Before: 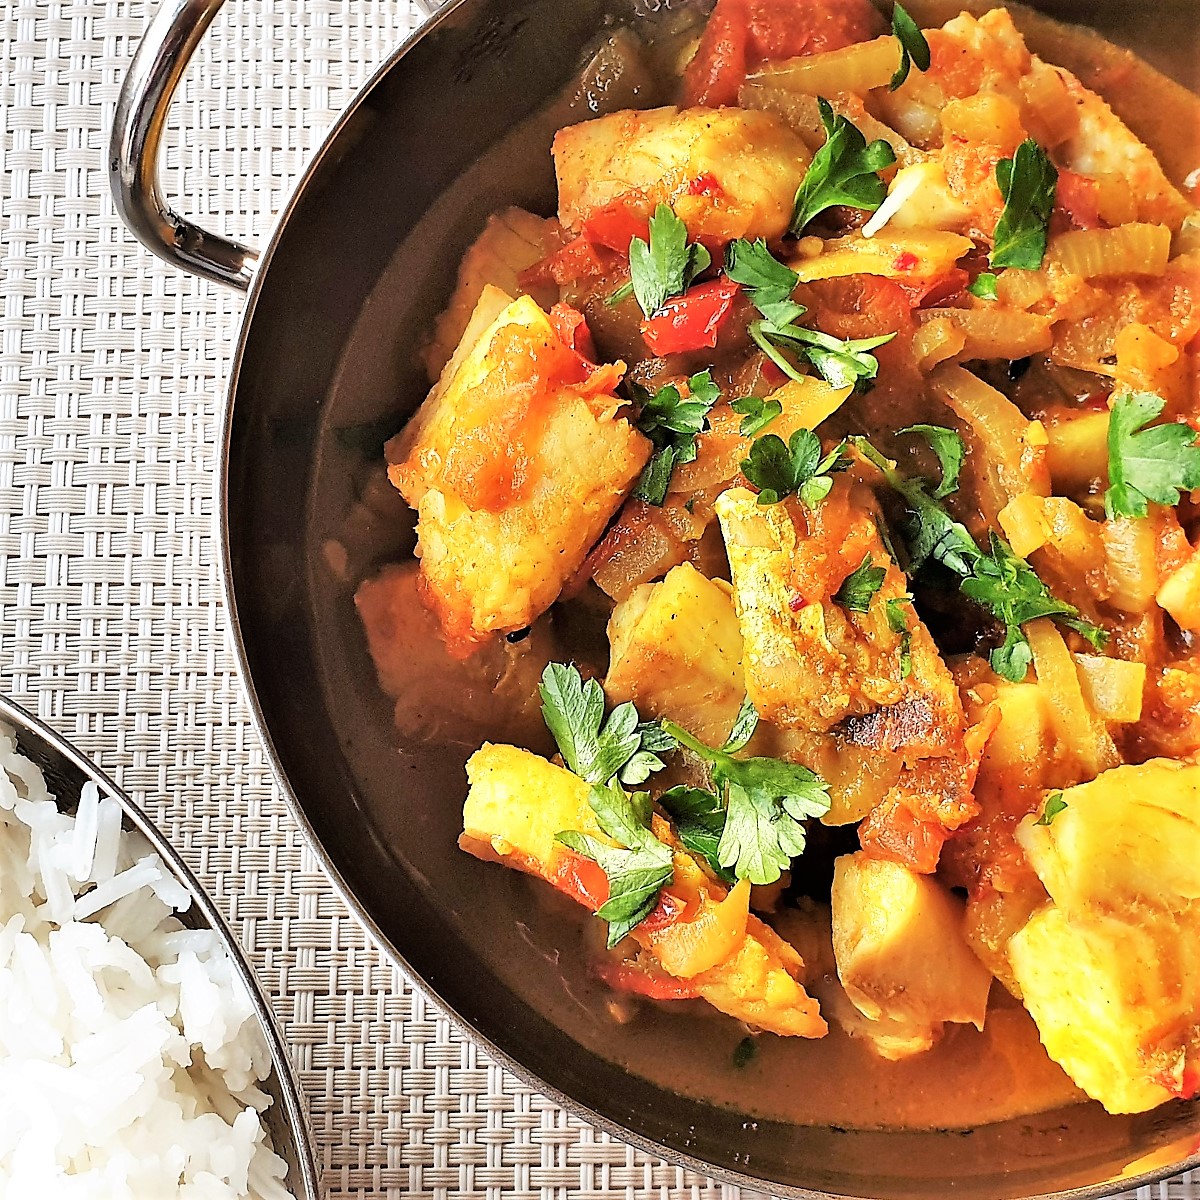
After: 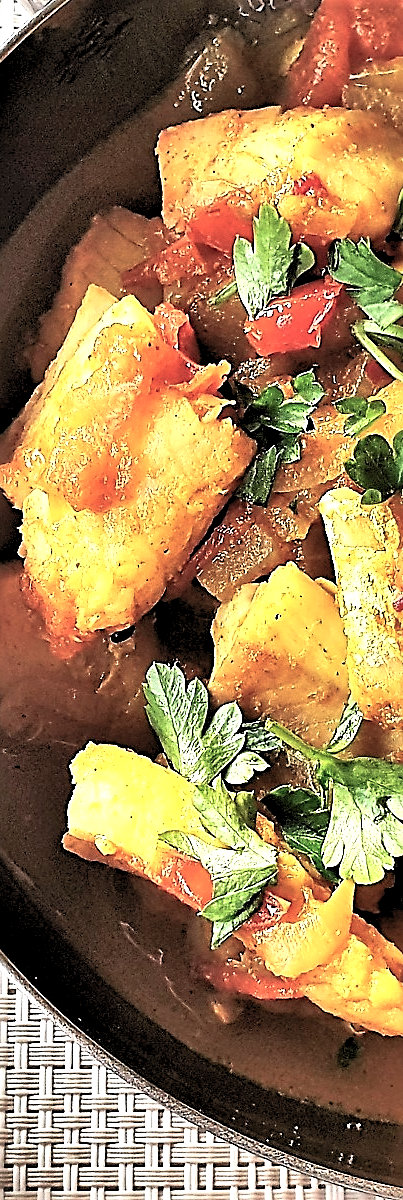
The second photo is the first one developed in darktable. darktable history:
sharpen: radius 2.827, amount 0.713
shadows and highlights: shadows 36.39, highlights -27.07, soften with gaussian
crop: left 33.047%, right 33.299%
levels: gray 59.36%, levels [0.044, 0.416, 0.908]
color balance rgb: shadows lift › chroma 1%, shadows lift › hue 216.91°, perceptual saturation grading › global saturation -12.24%, perceptual brilliance grading › highlights 3.933%, perceptual brilliance grading › mid-tones -18.902%, perceptual brilliance grading › shadows -40.772%
